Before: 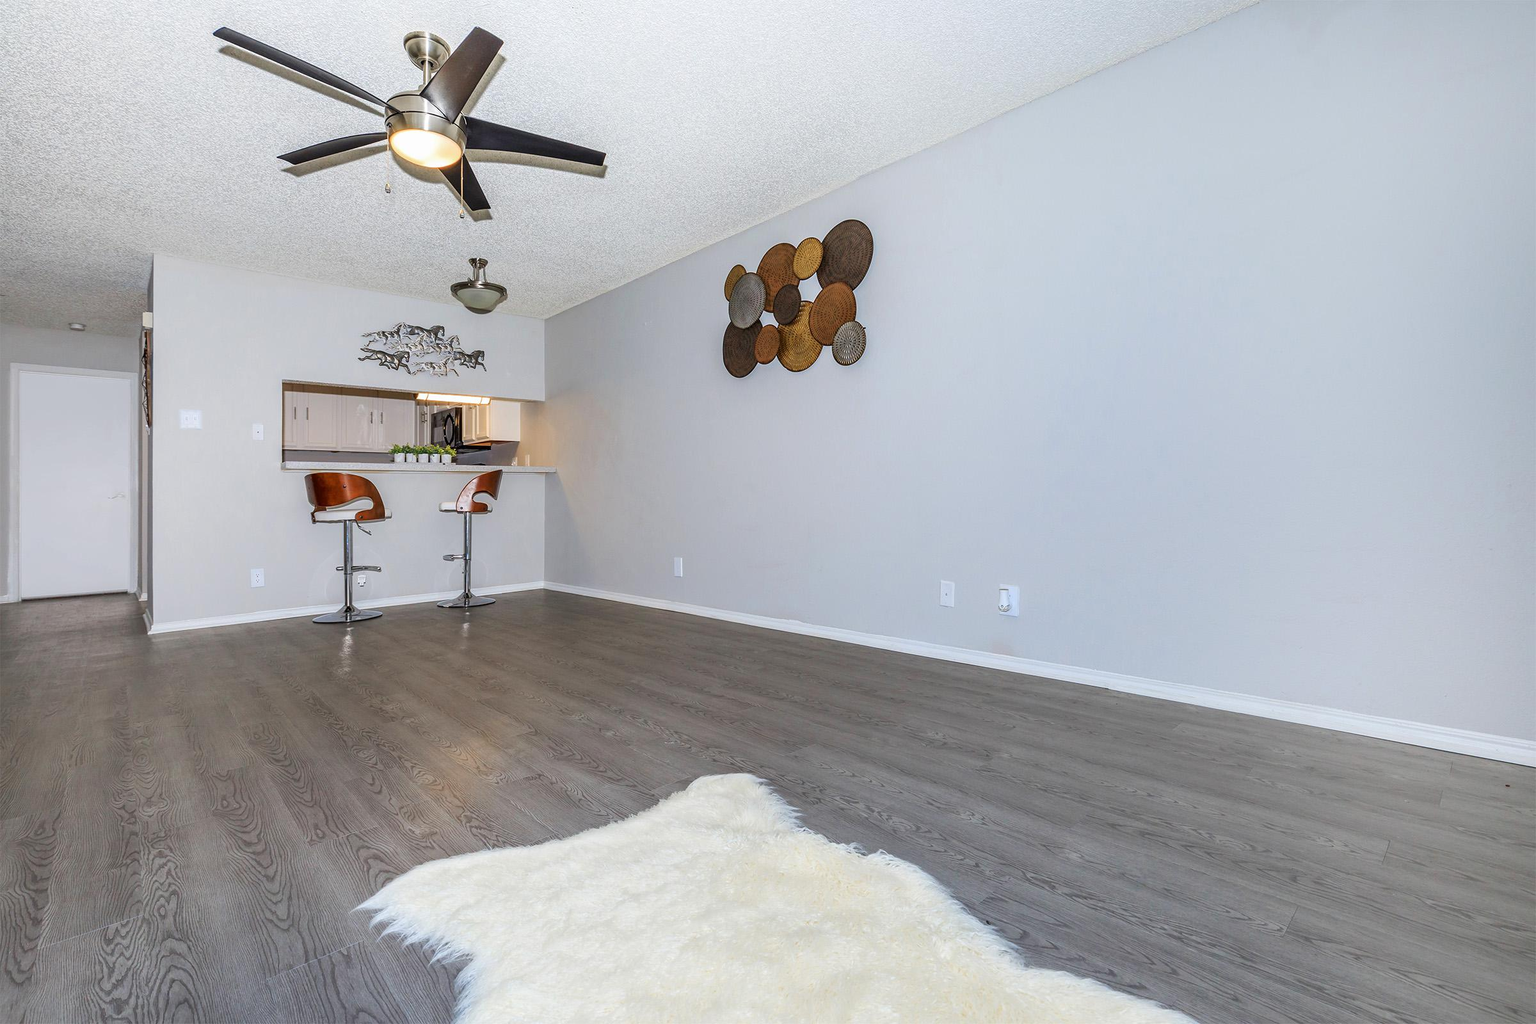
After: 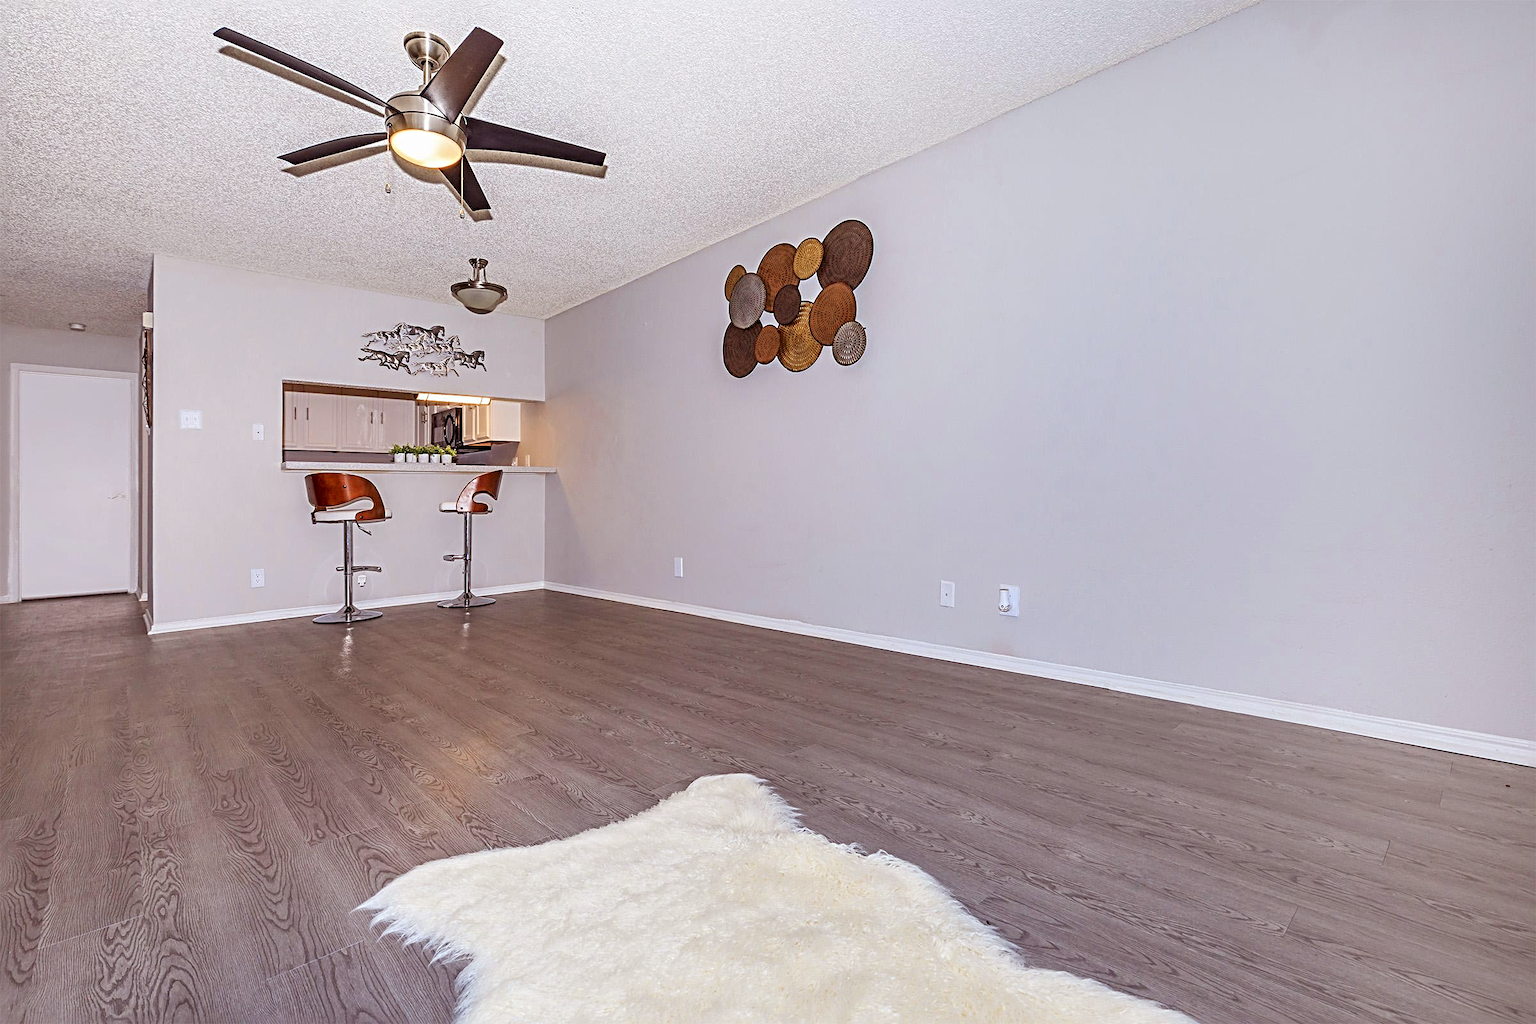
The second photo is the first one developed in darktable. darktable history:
shadows and highlights: radius 125.46, shadows 30.51, highlights -30.51, low approximation 0.01, soften with gaussian
sharpen: radius 4.883
rgb levels: mode RGB, independent channels, levels [[0, 0.474, 1], [0, 0.5, 1], [0, 0.5, 1]]
